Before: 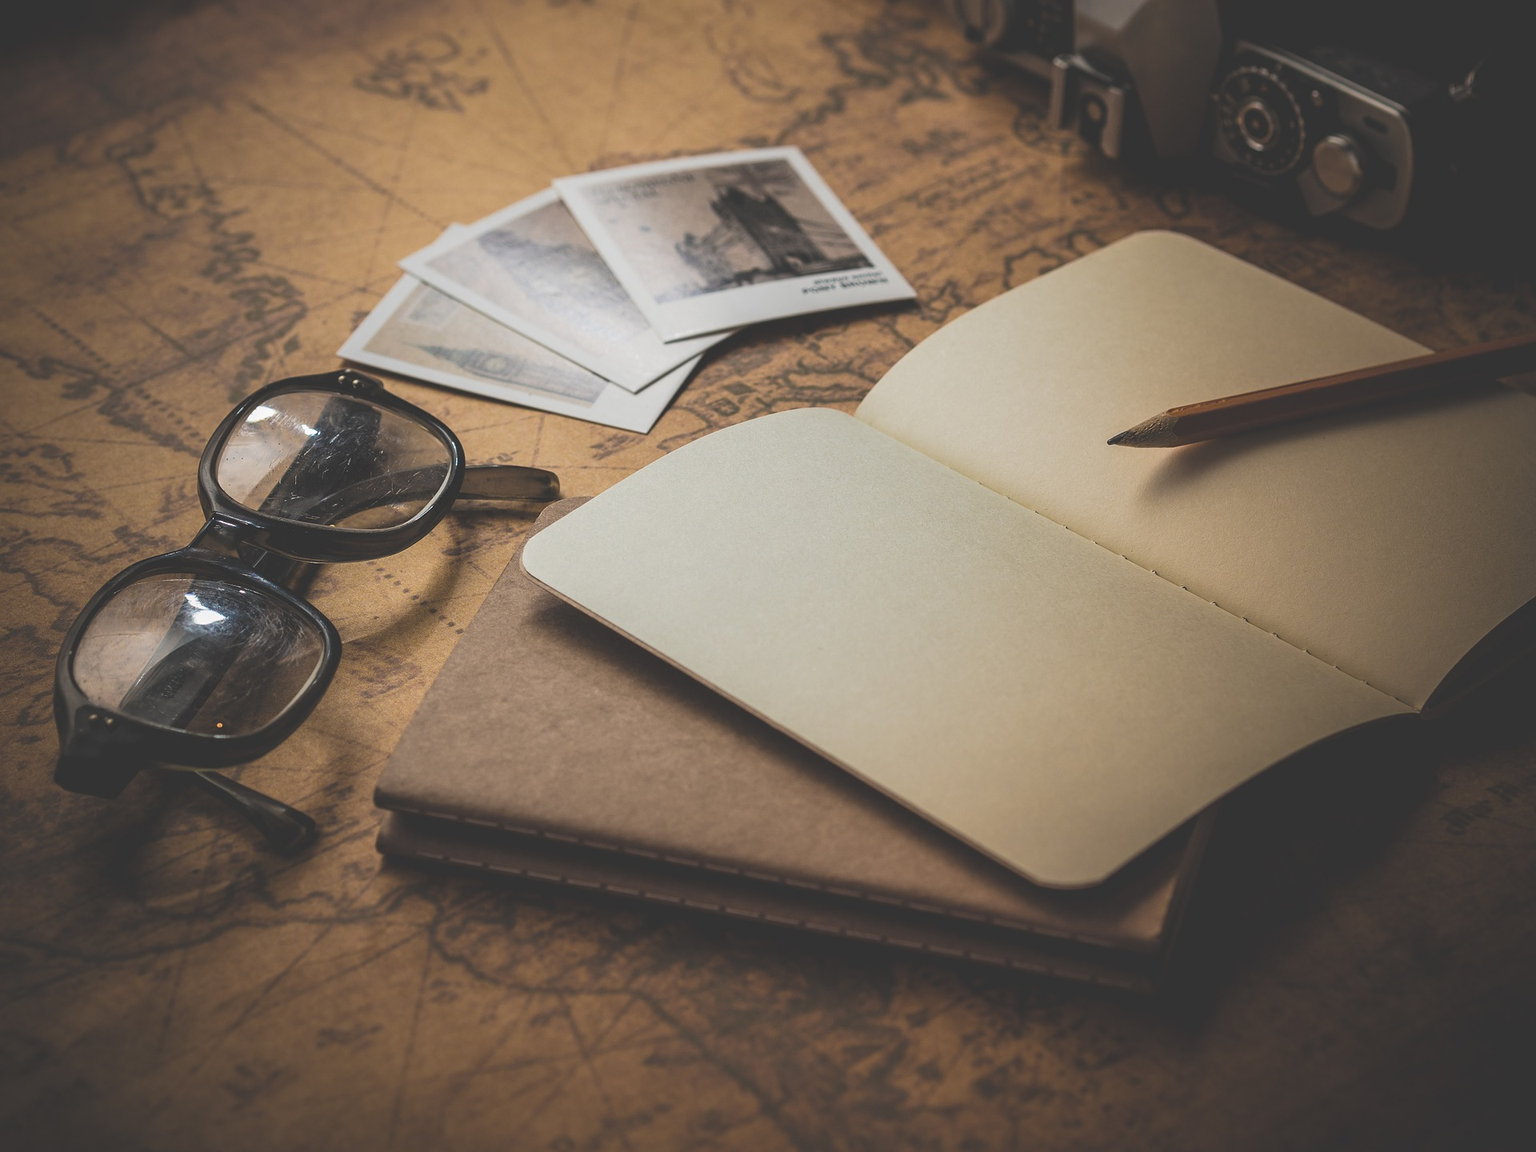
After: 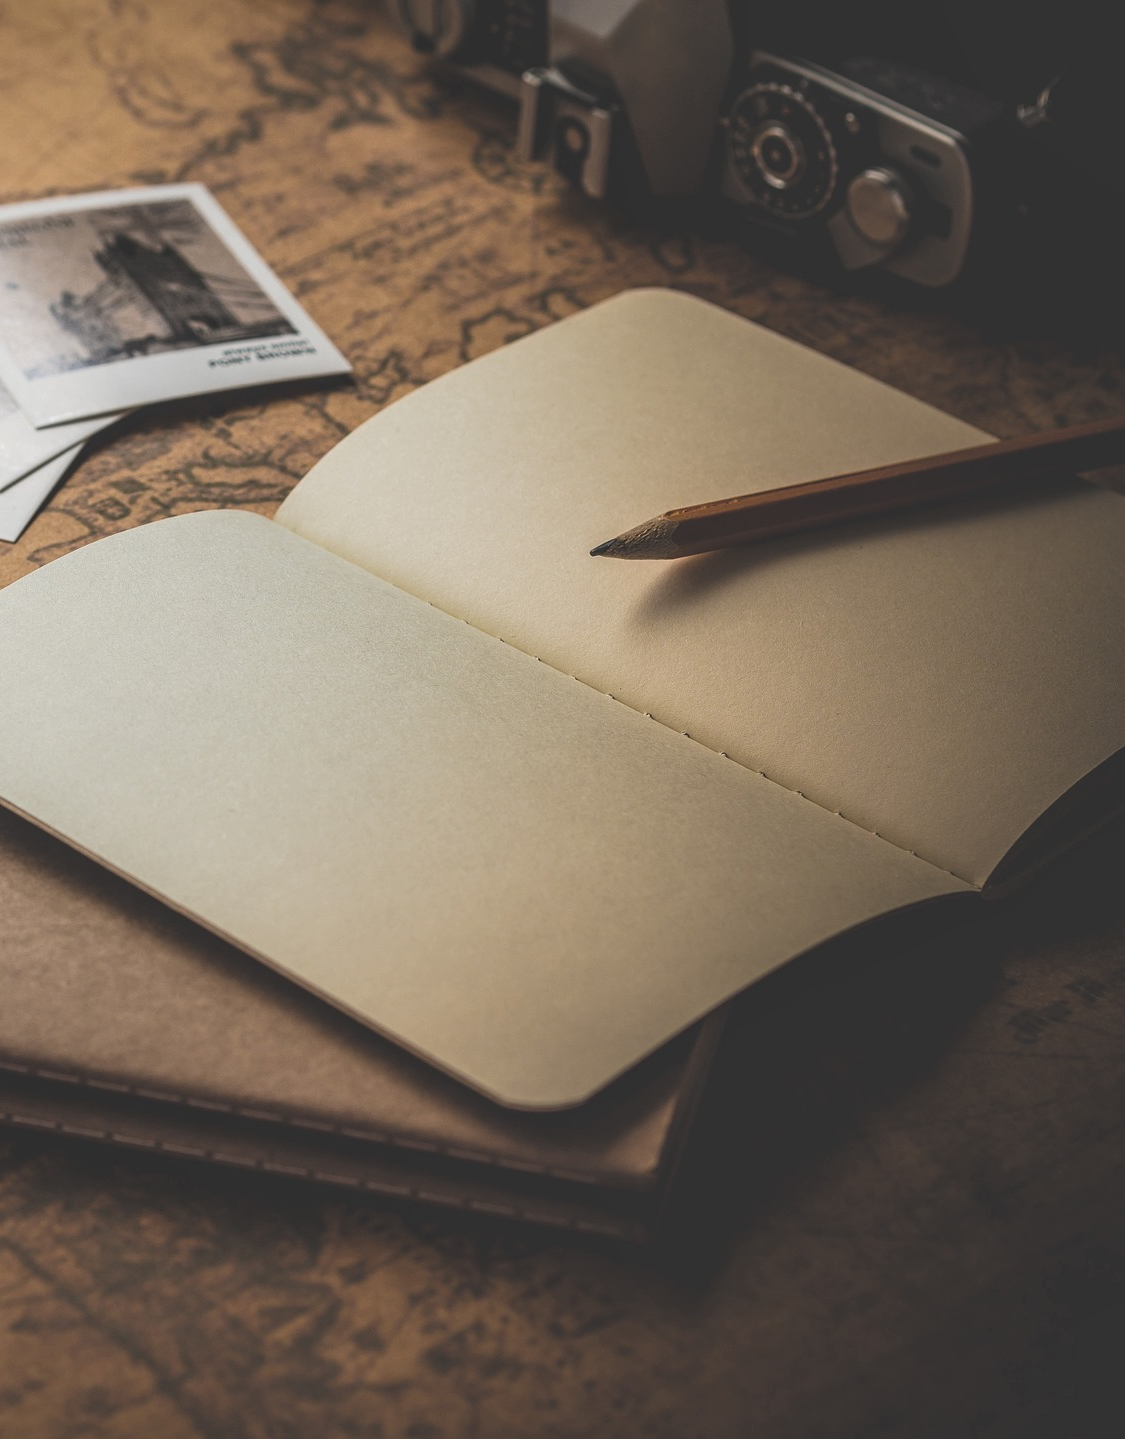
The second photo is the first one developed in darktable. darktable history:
crop: left 41.402%
local contrast: on, module defaults
